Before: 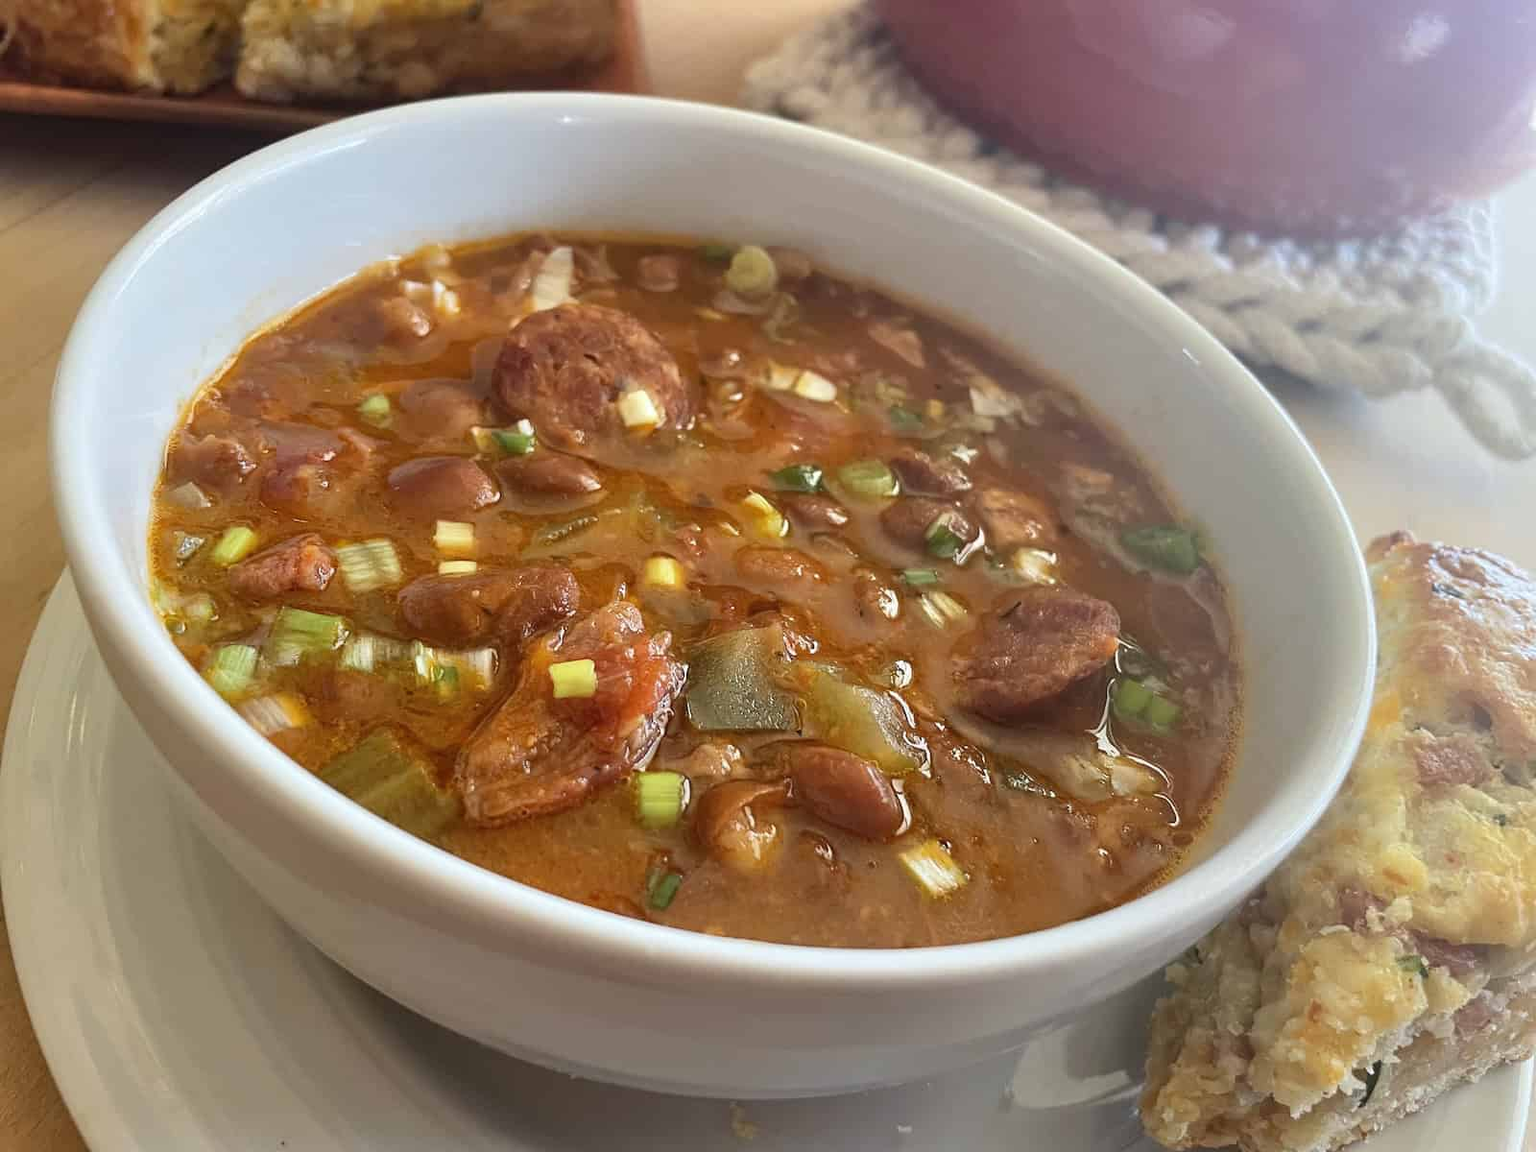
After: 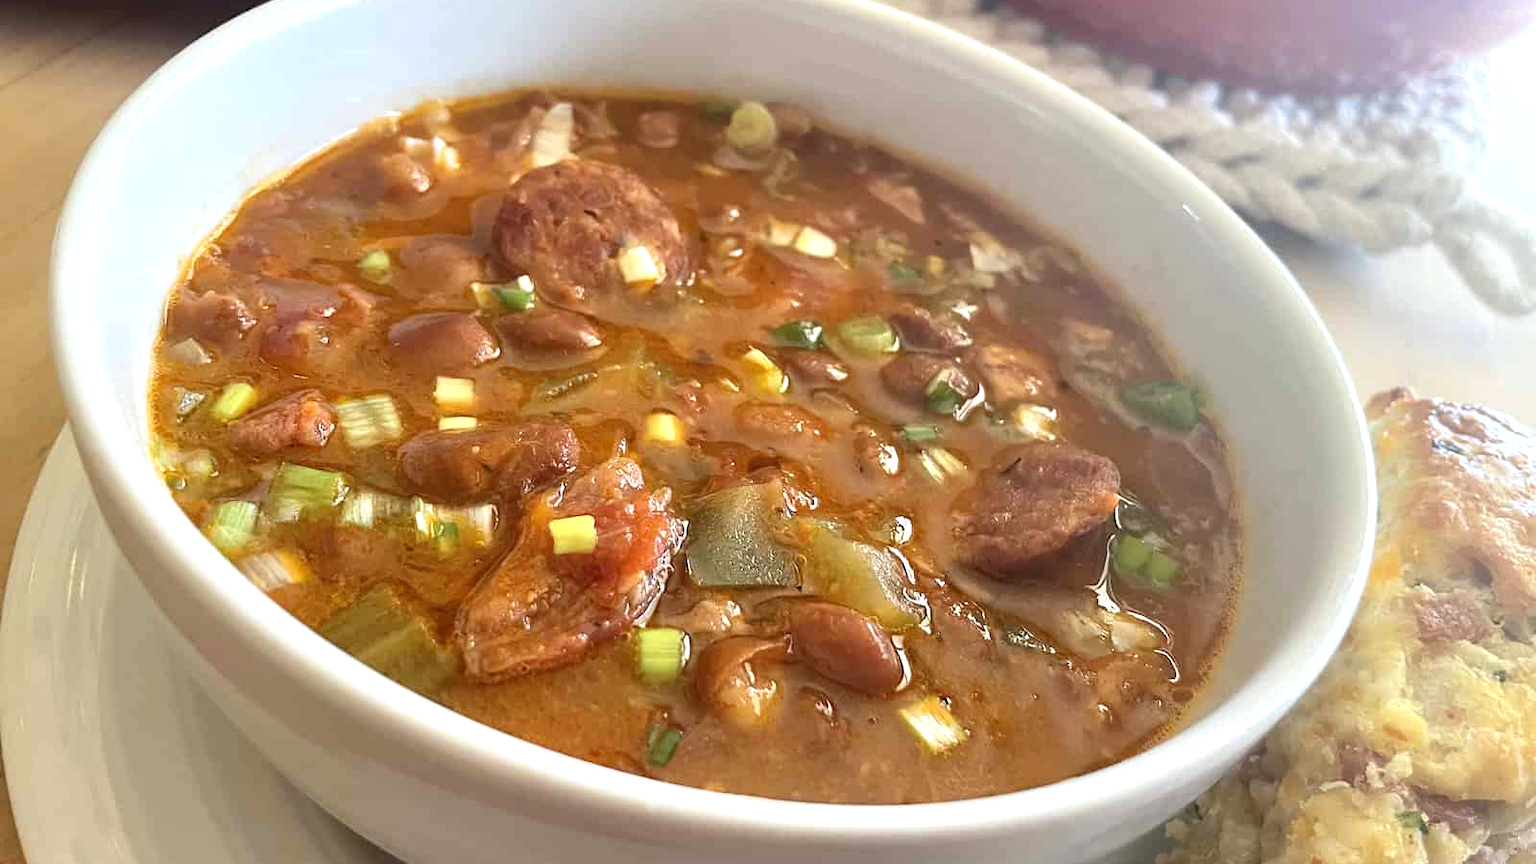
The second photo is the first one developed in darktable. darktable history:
exposure: black level correction 0.001, exposure 0.5 EV, compensate exposure bias true, compensate highlight preservation false
crop and rotate: top 12.5%, bottom 12.5%
